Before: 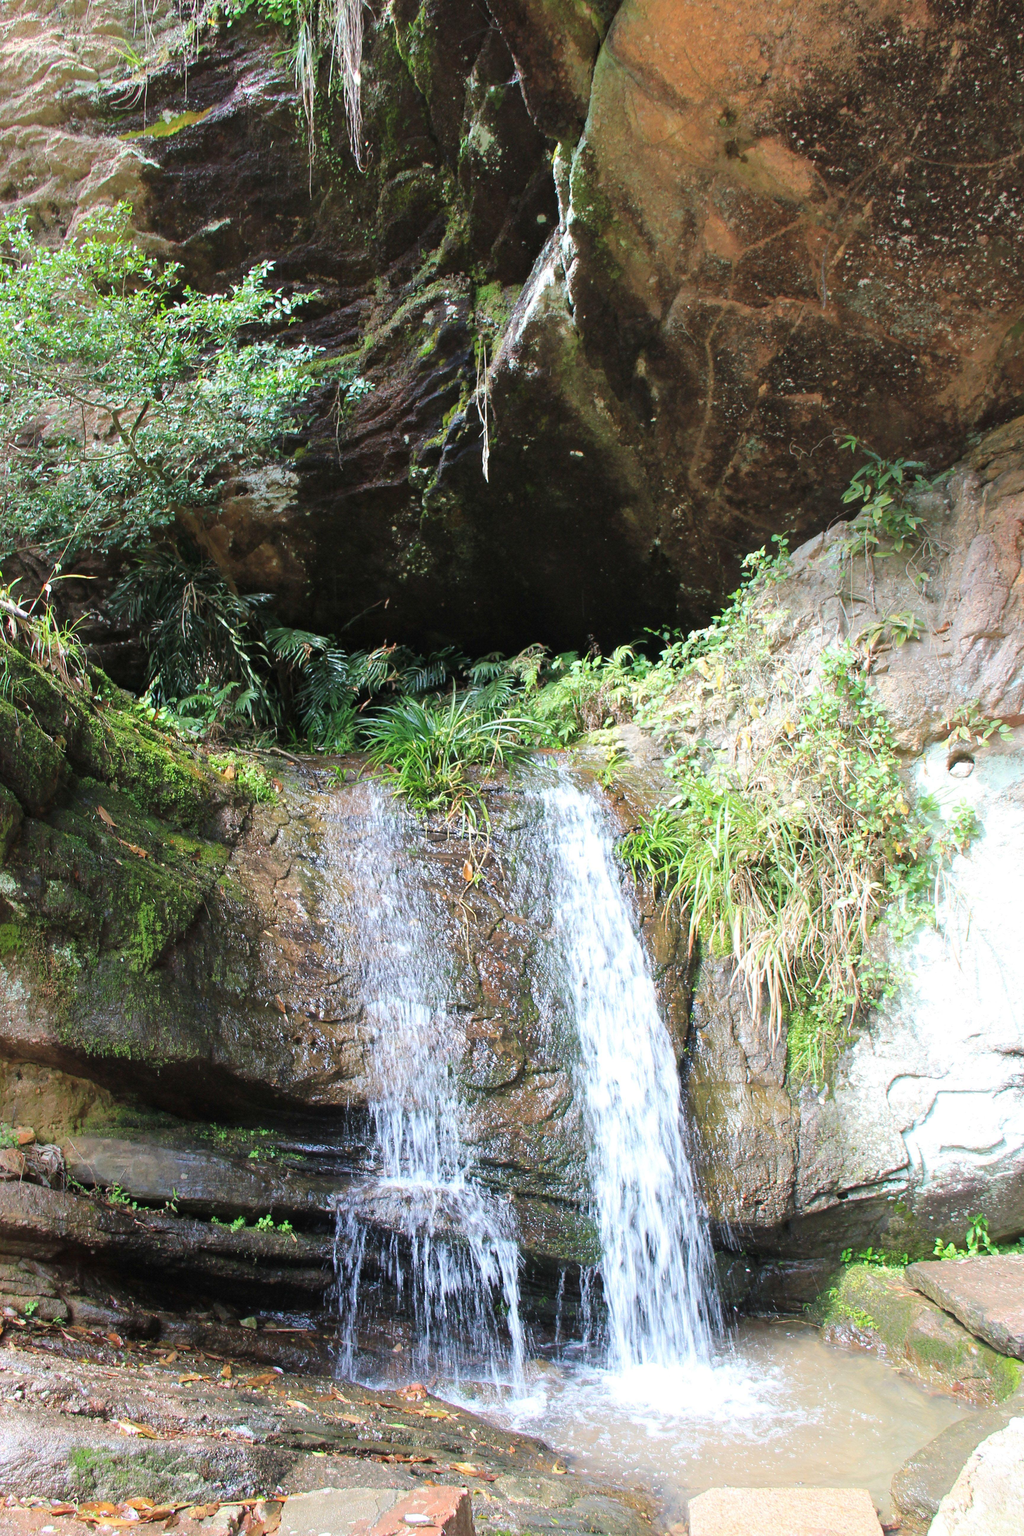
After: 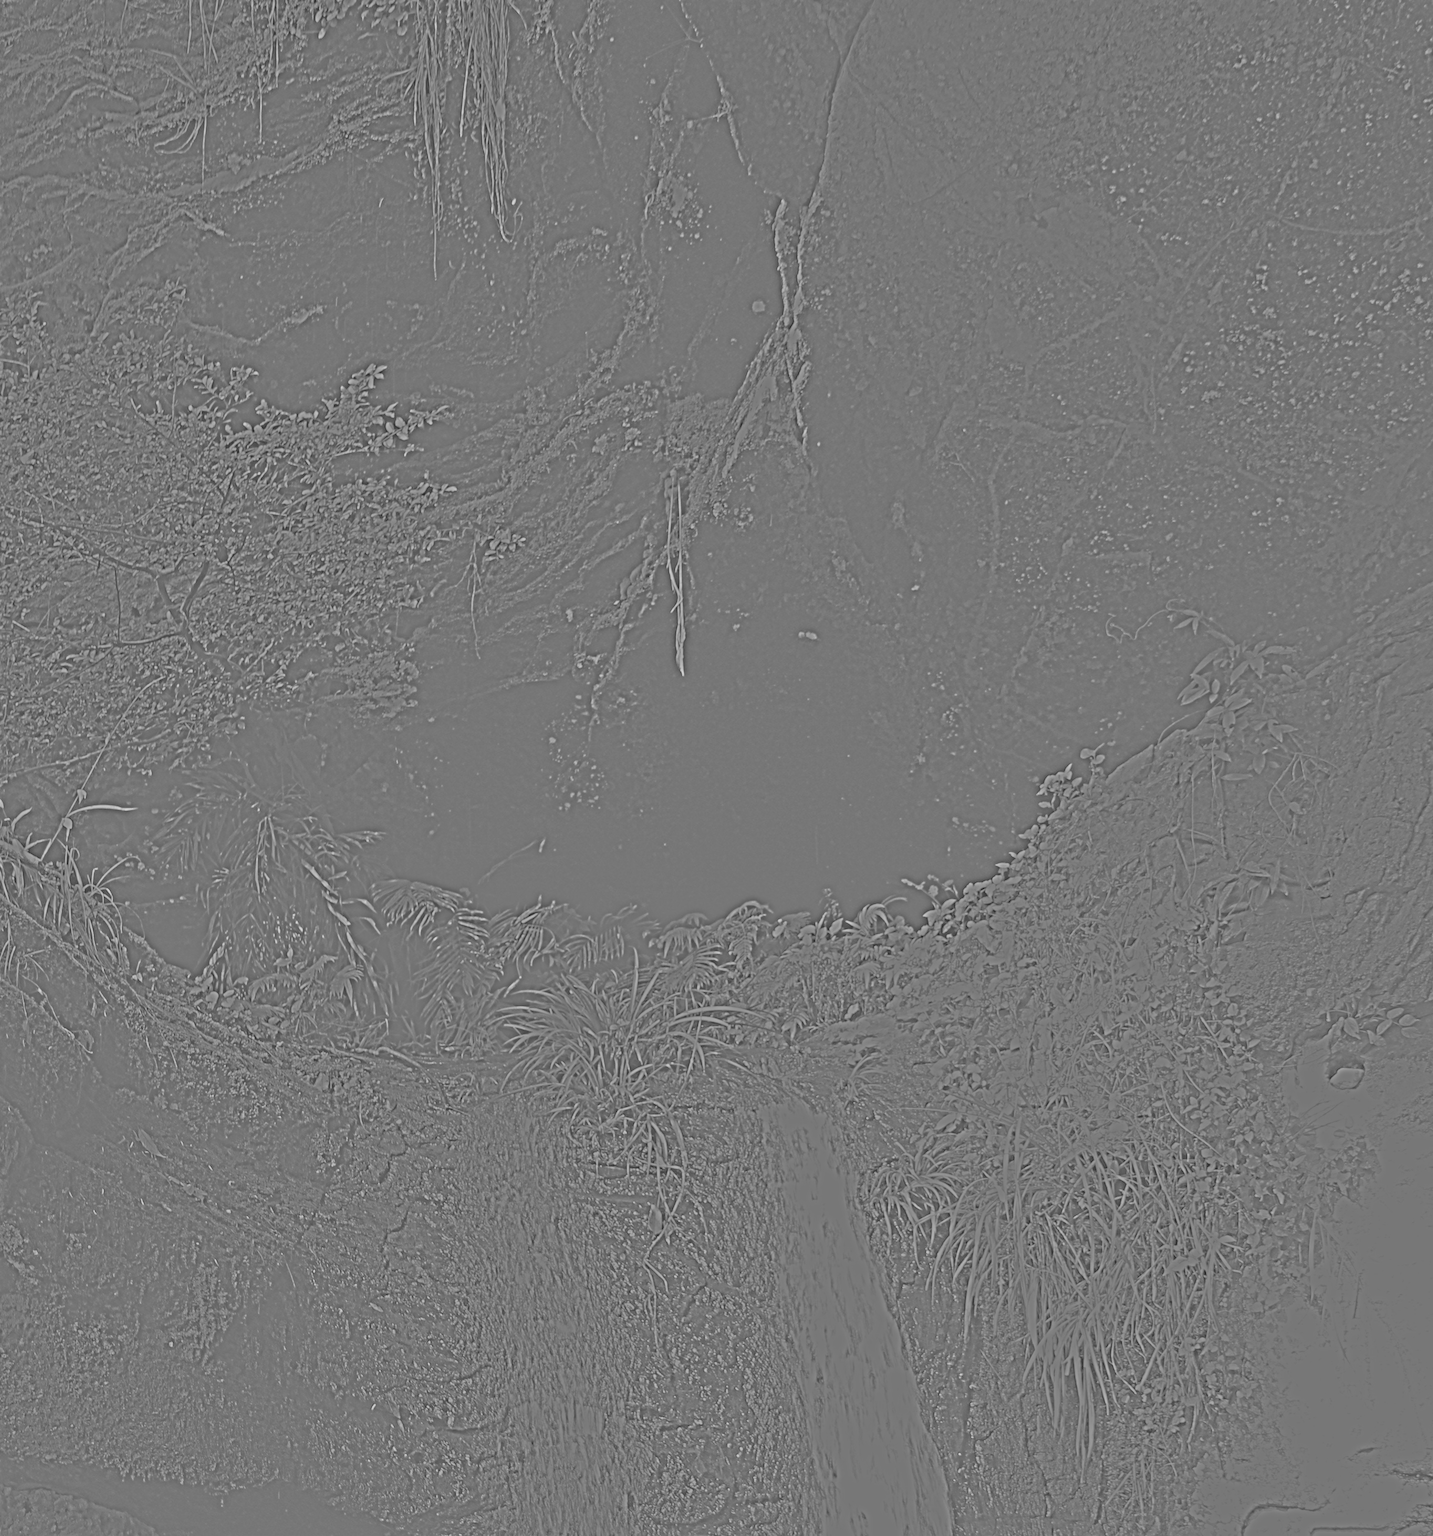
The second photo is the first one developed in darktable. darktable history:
crop: bottom 28.576%
highpass: sharpness 25.84%, contrast boost 14.94%
